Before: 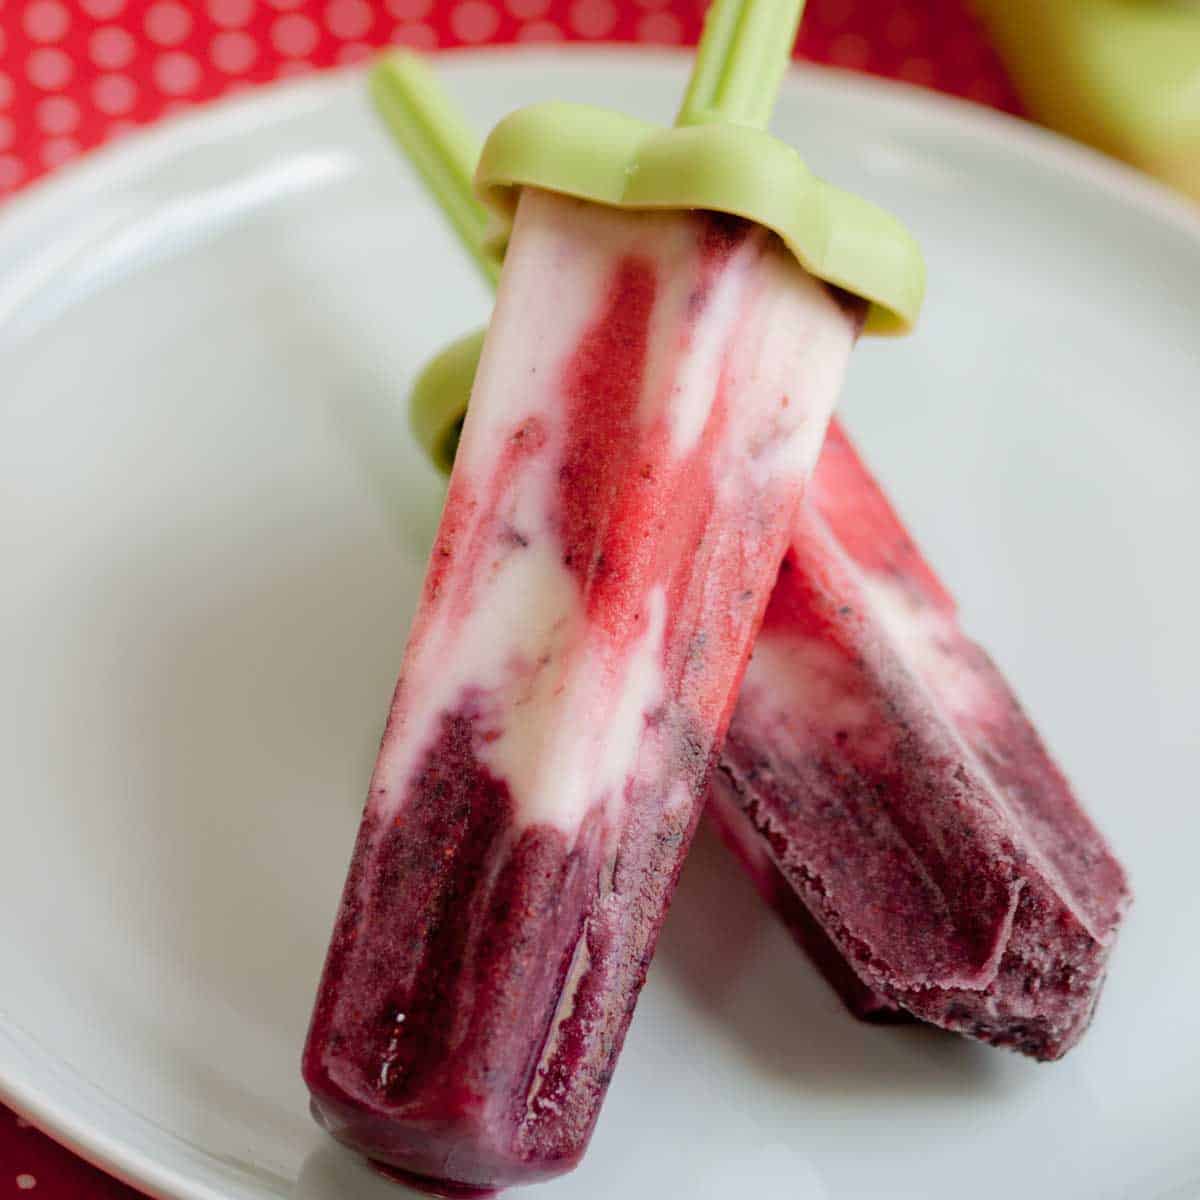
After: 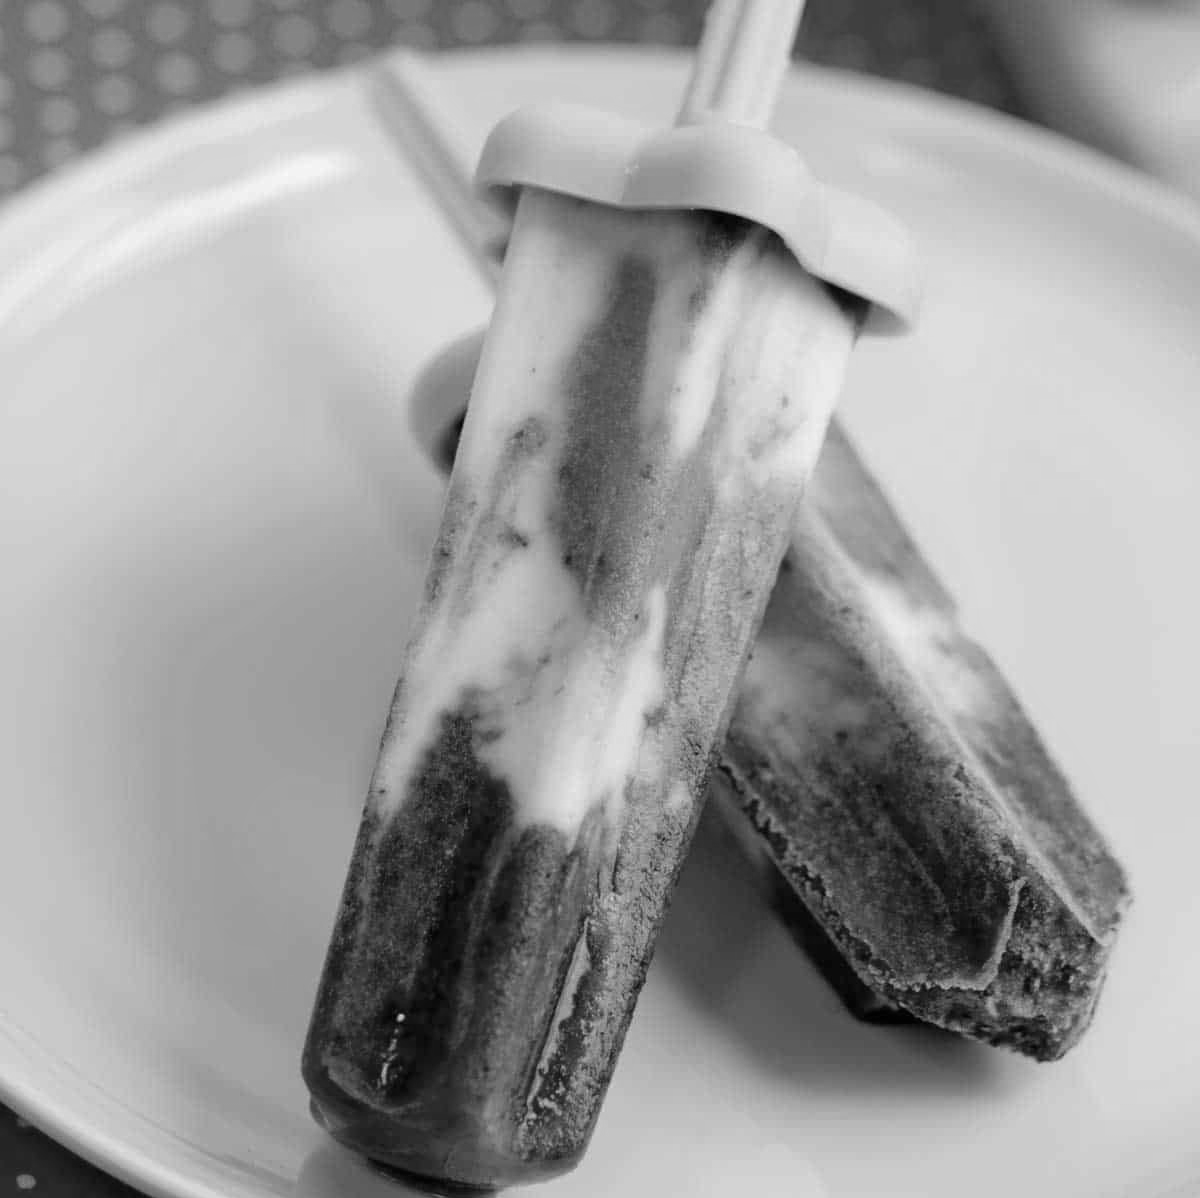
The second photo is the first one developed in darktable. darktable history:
monochrome: on, module defaults
crop: top 0.05%, bottom 0.098%
